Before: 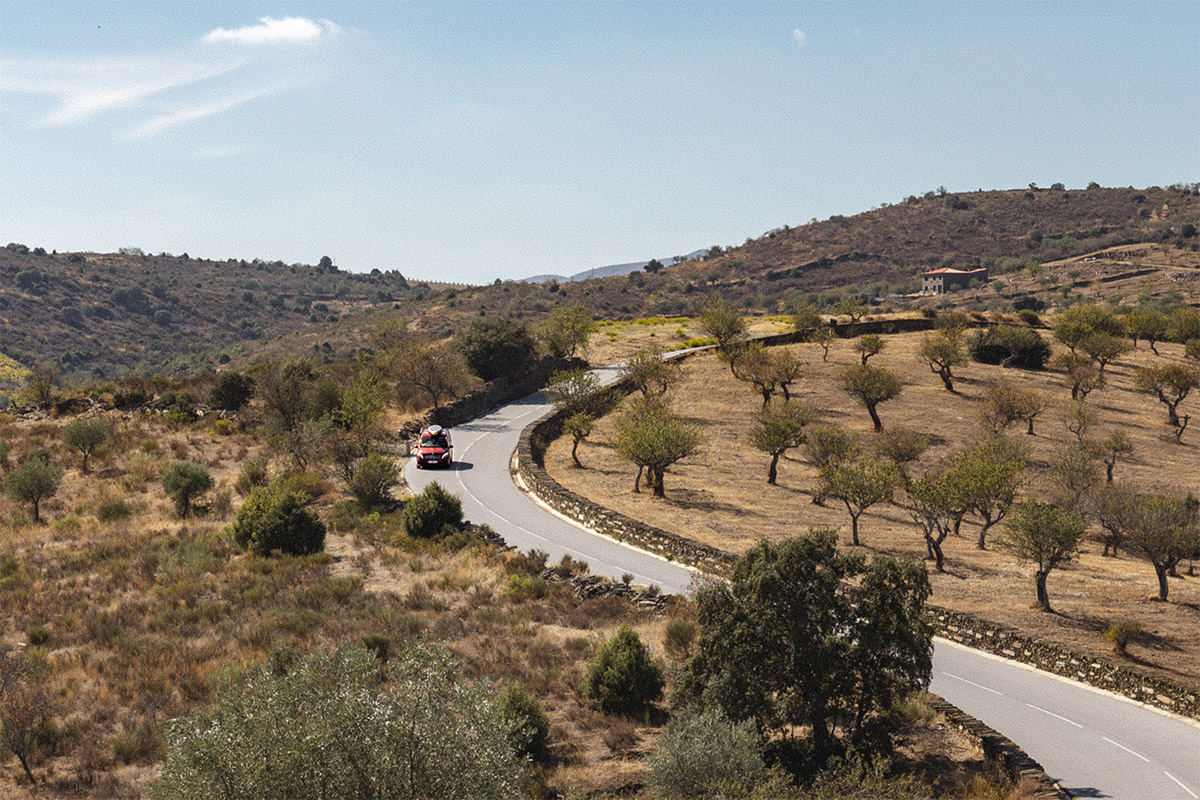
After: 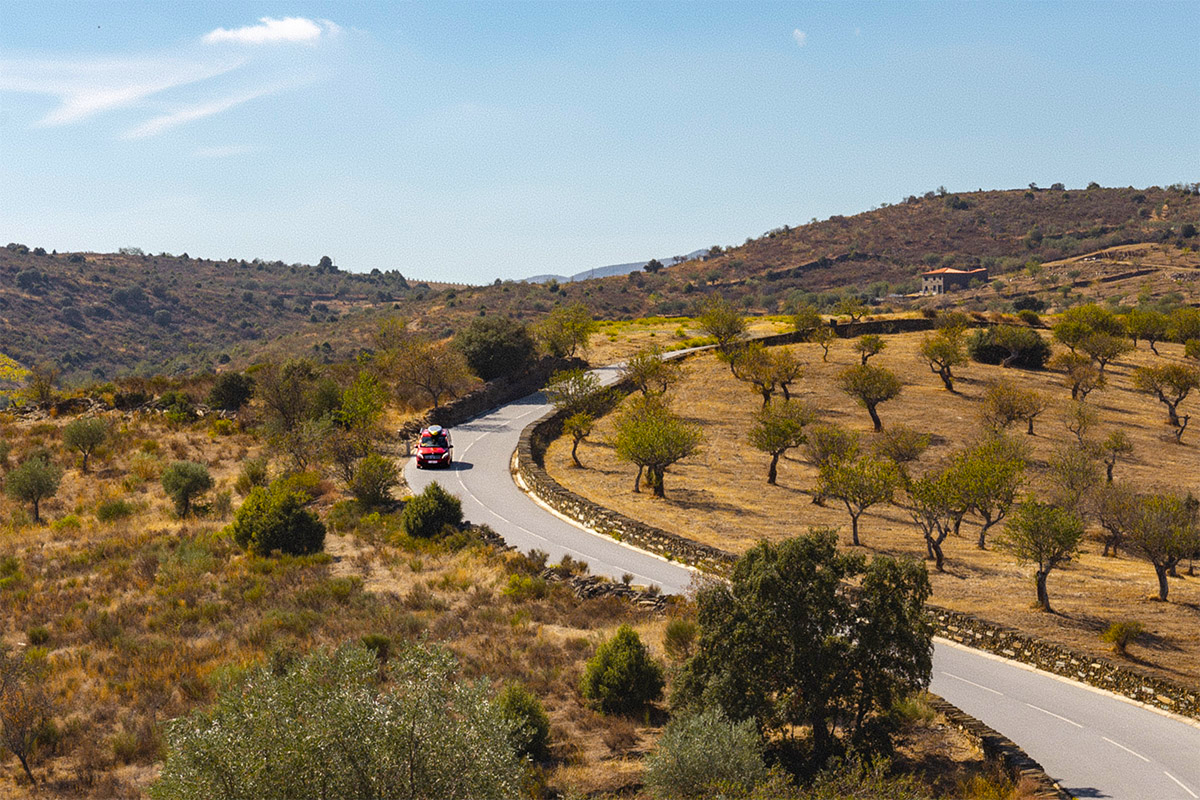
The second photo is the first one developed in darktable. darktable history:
color correction: highlights a* 0.003, highlights b* -0.283
color balance rgb: linear chroma grading › global chroma 15%, perceptual saturation grading › global saturation 30%
